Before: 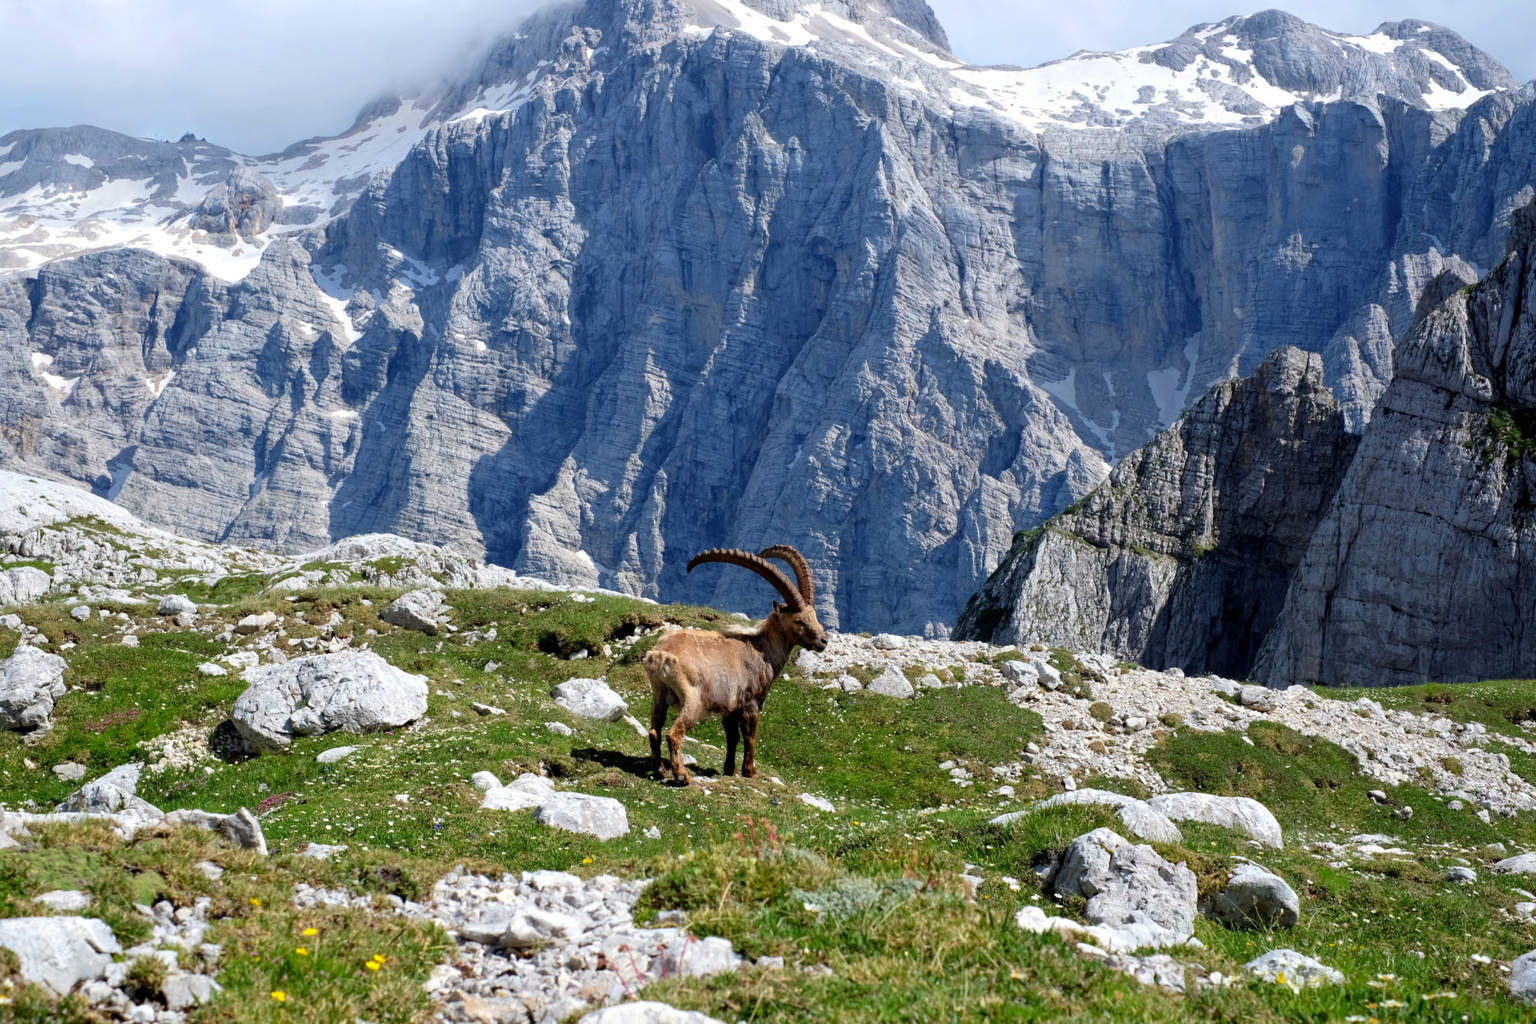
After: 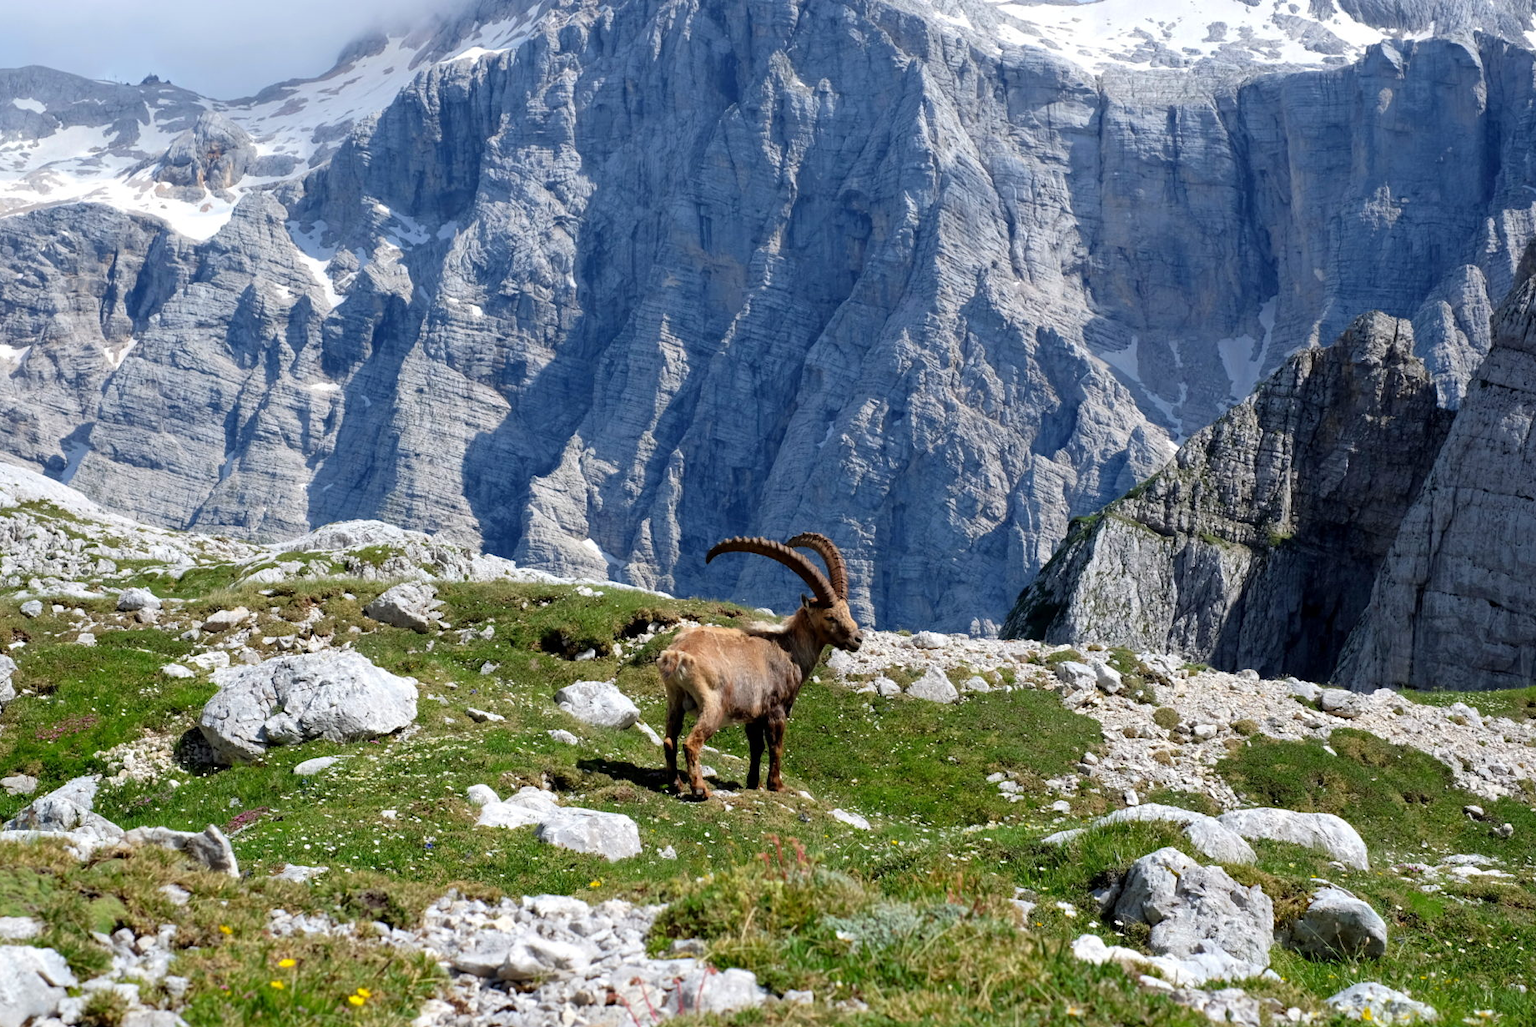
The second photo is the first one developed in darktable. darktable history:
crop: left 3.436%, top 6.484%, right 6.663%, bottom 3.24%
